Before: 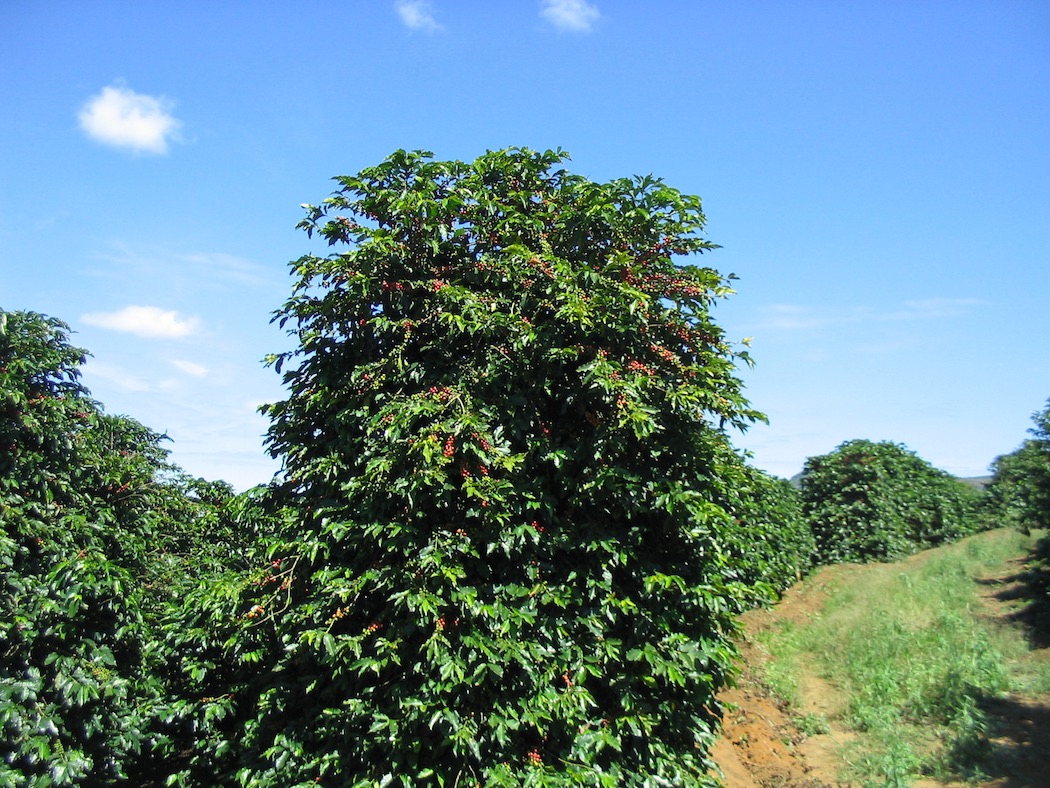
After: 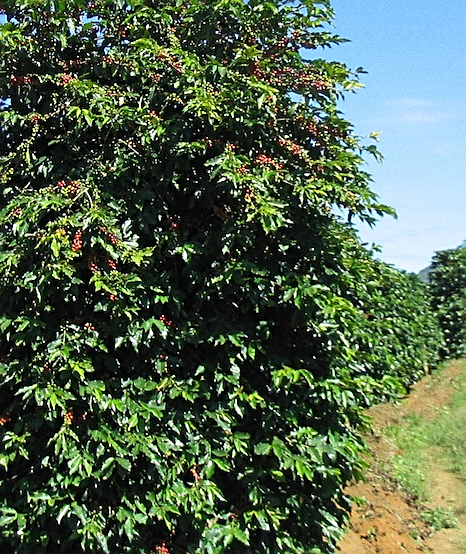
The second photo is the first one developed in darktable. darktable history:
sharpen: on, module defaults
crop: left 35.432%, top 26.233%, right 20.145%, bottom 3.432%
grain: coarseness 0.47 ISO
